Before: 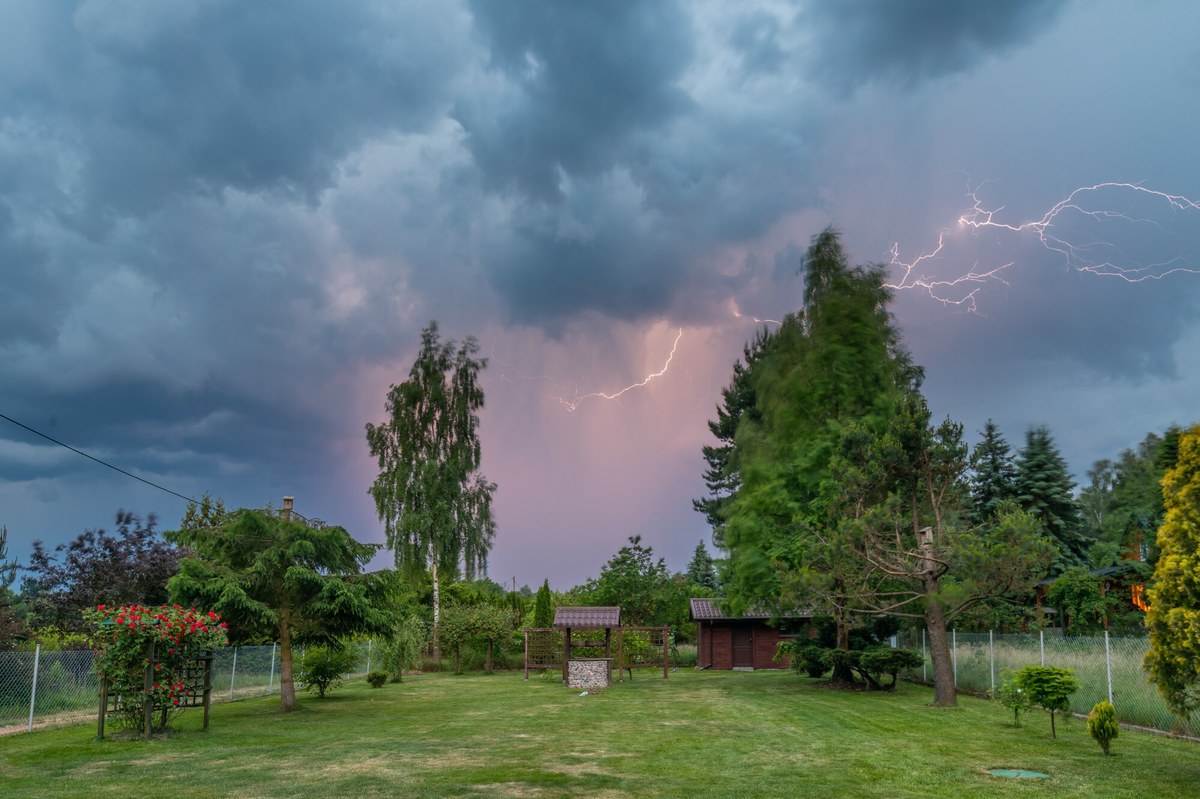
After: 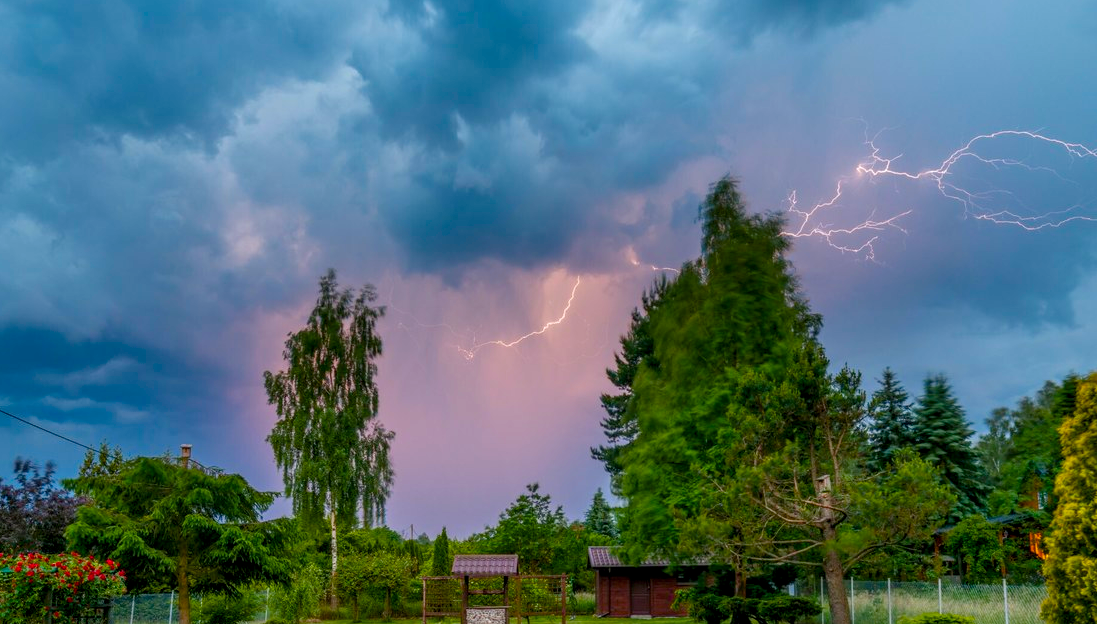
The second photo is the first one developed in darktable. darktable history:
crop: left 8.517%, top 6.581%, bottom 15.285%
local contrast: on, module defaults
tone equalizer: smoothing diameter 2.11%, edges refinement/feathering 19.9, mask exposure compensation -1.57 EV, filter diffusion 5
color balance rgb: linear chroma grading › global chroma 3.788%, perceptual saturation grading › global saturation 20.847%, perceptual saturation grading › highlights -19.814%, perceptual saturation grading › shadows 29.878%, perceptual brilliance grading › global brilliance 1.296%, perceptual brilliance grading › highlights -3.523%, global vibrance 43.005%
